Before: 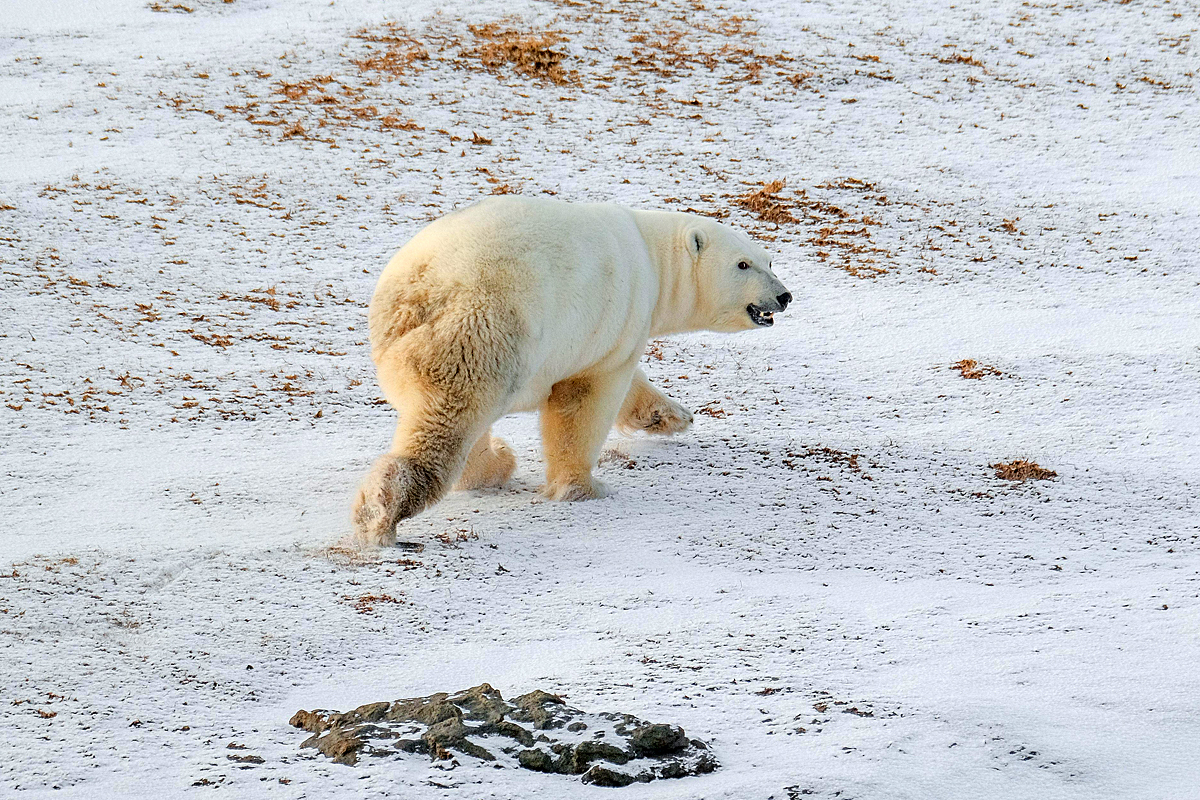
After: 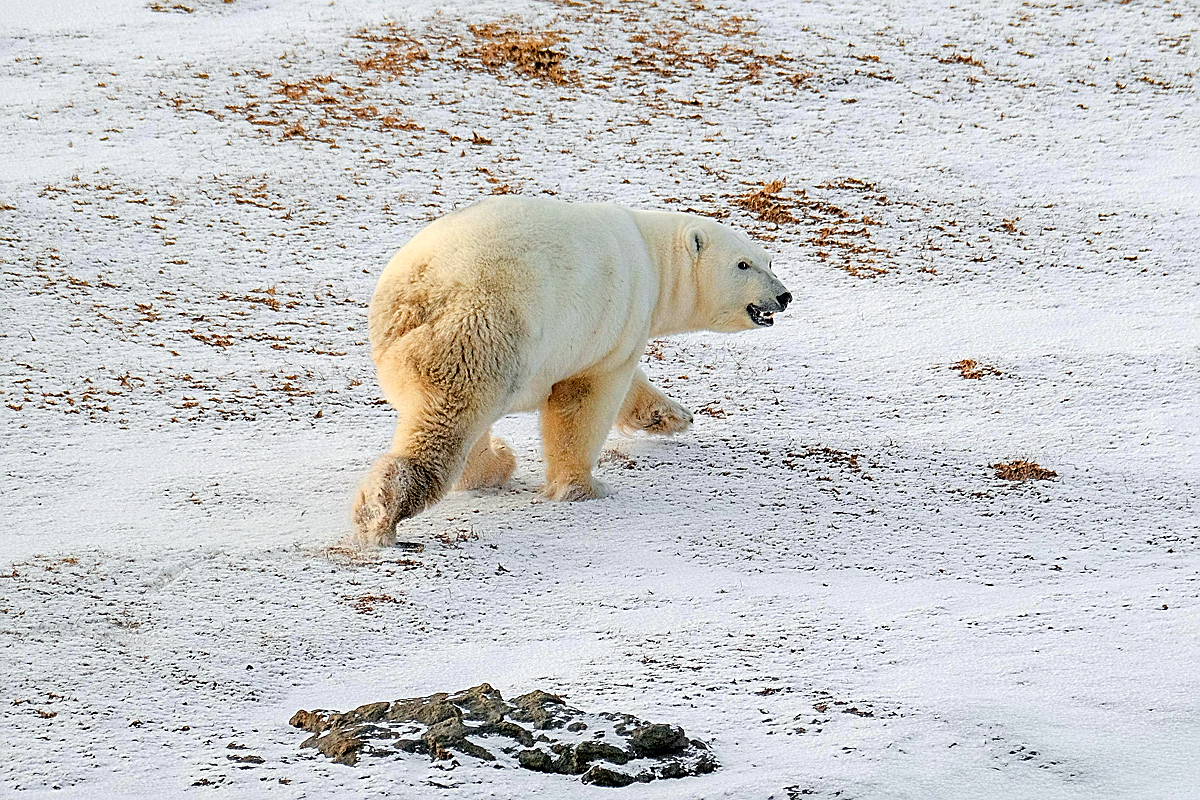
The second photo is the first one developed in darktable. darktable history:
sharpen: on, module defaults
color calibration: x 0.342, y 0.355, temperature 5155.91 K
